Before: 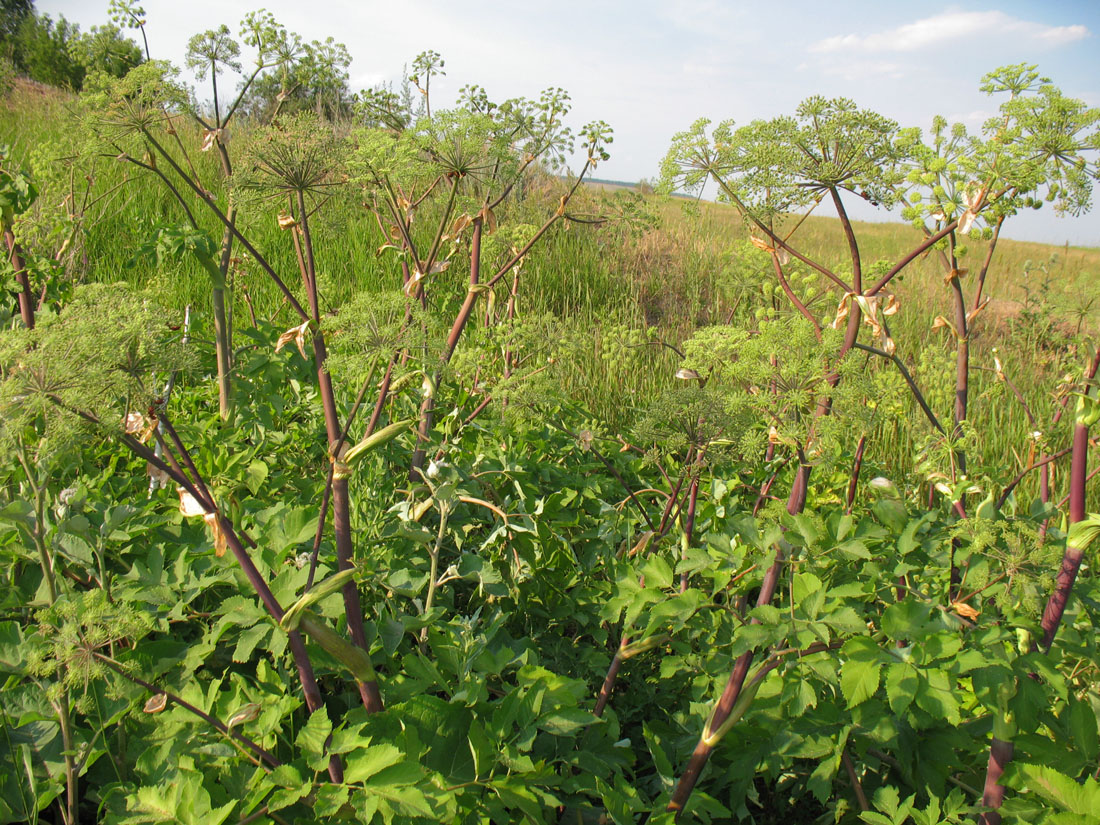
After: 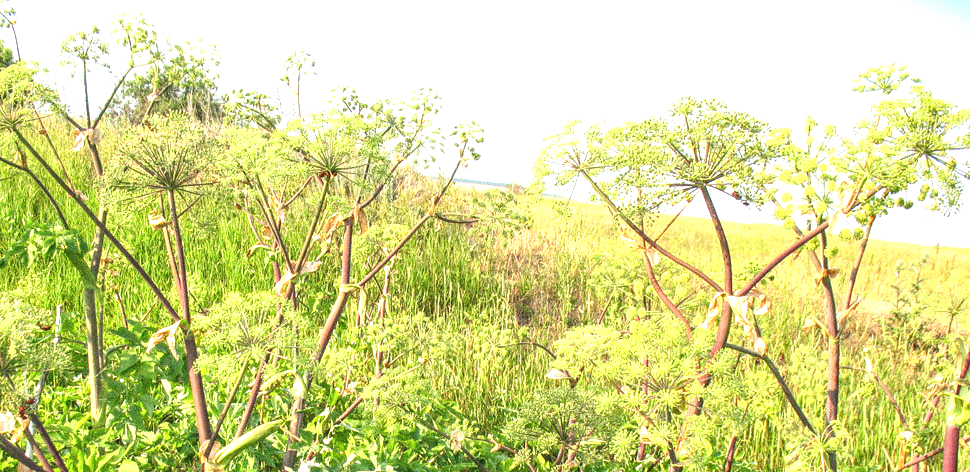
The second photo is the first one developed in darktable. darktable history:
tone equalizer: on, module defaults
local contrast: highlights 61%, detail 143%, midtone range 0.428
grain: coarseness 0.09 ISO, strength 40%
crop and rotate: left 11.812%, bottom 42.776%
exposure: black level correction 0, exposure 1 EV, compensate exposure bias true, compensate highlight preservation false
